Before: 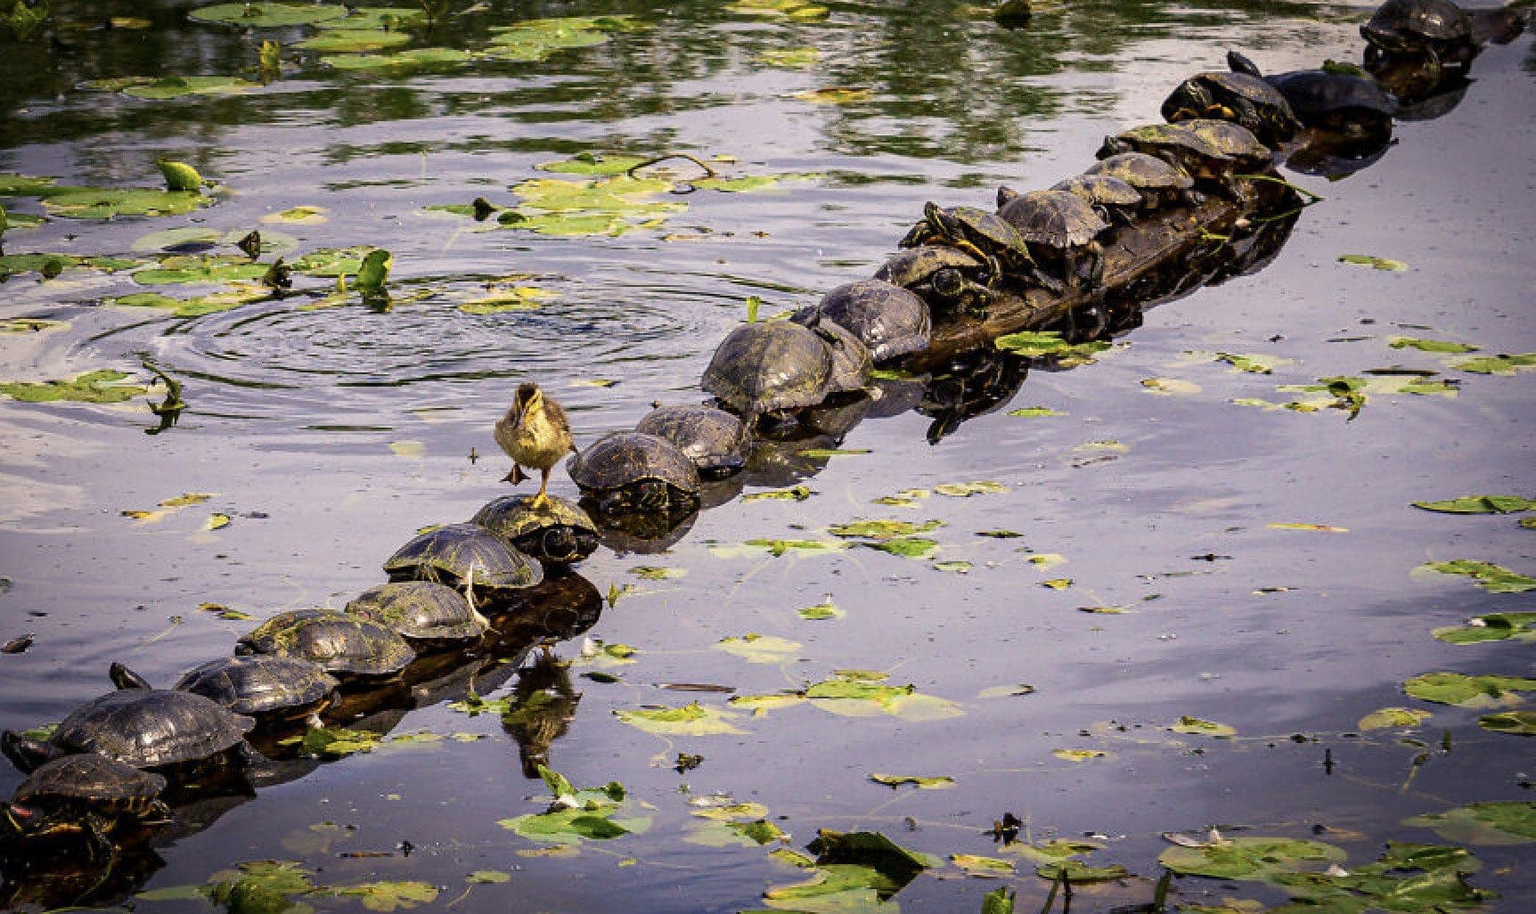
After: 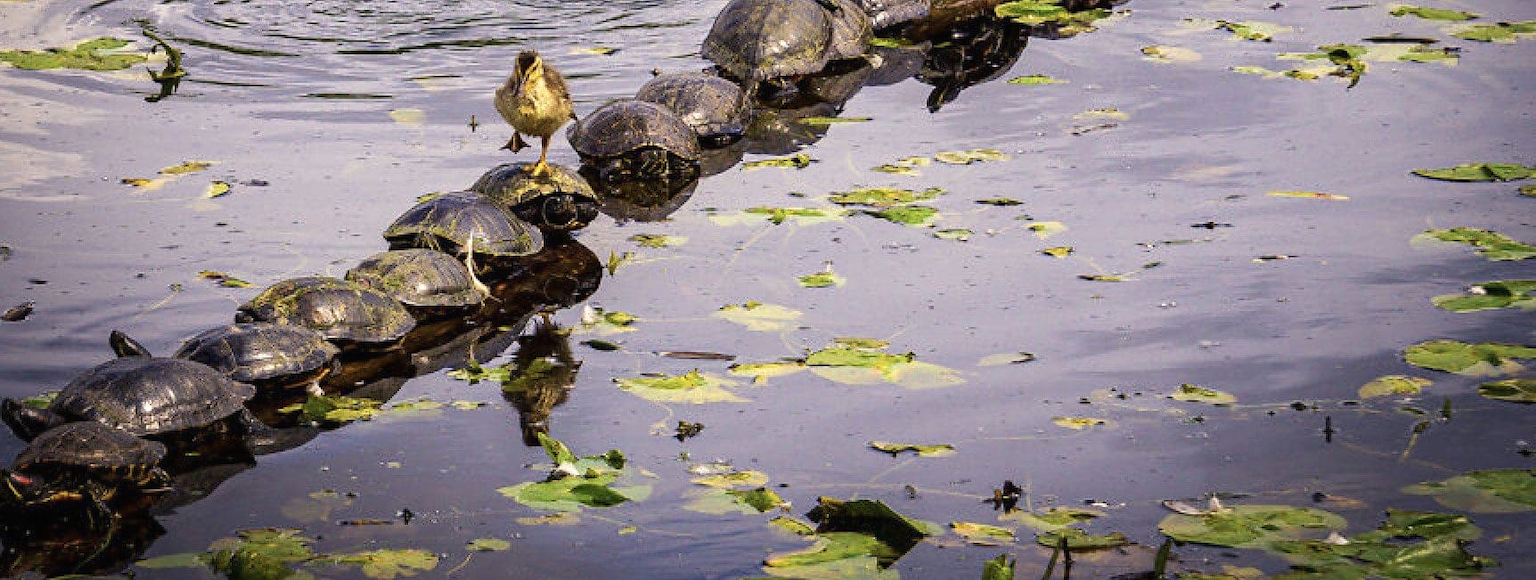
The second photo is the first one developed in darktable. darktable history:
exposure: black level correction -0.001, exposure 0.08 EV, compensate highlight preservation false
crop and rotate: top 36.435%
